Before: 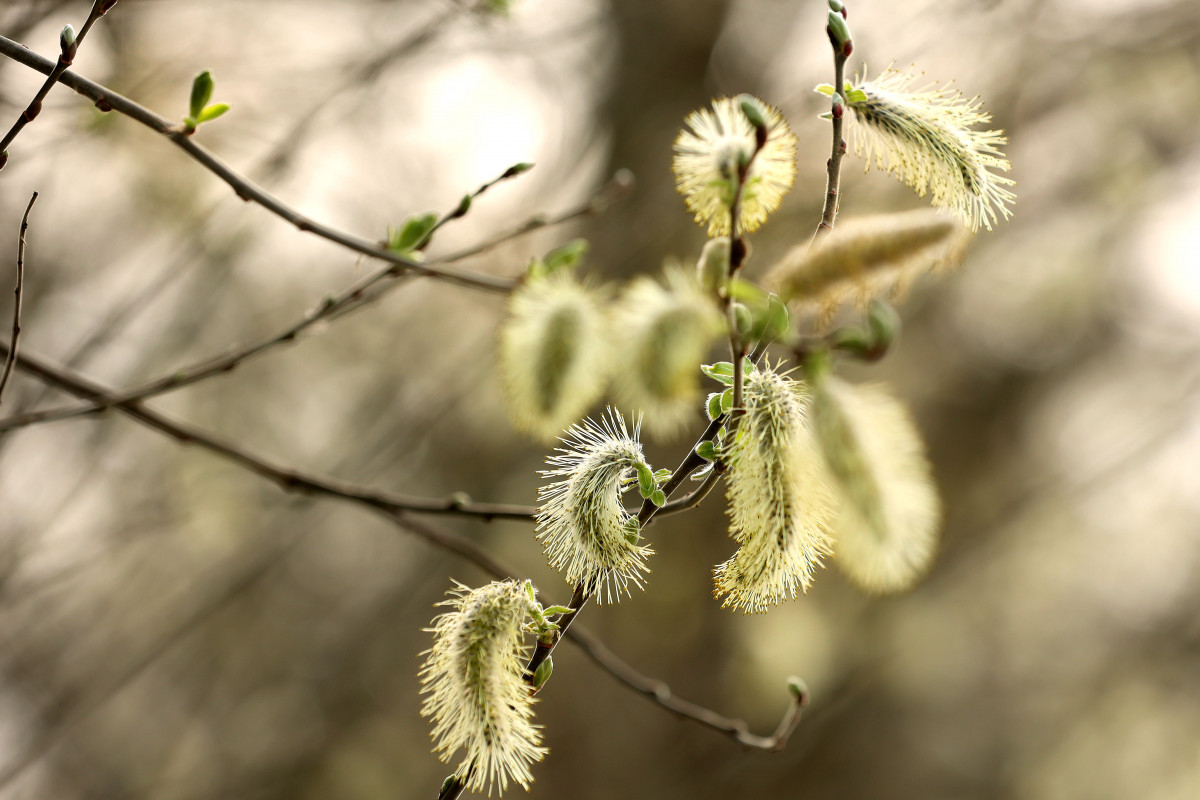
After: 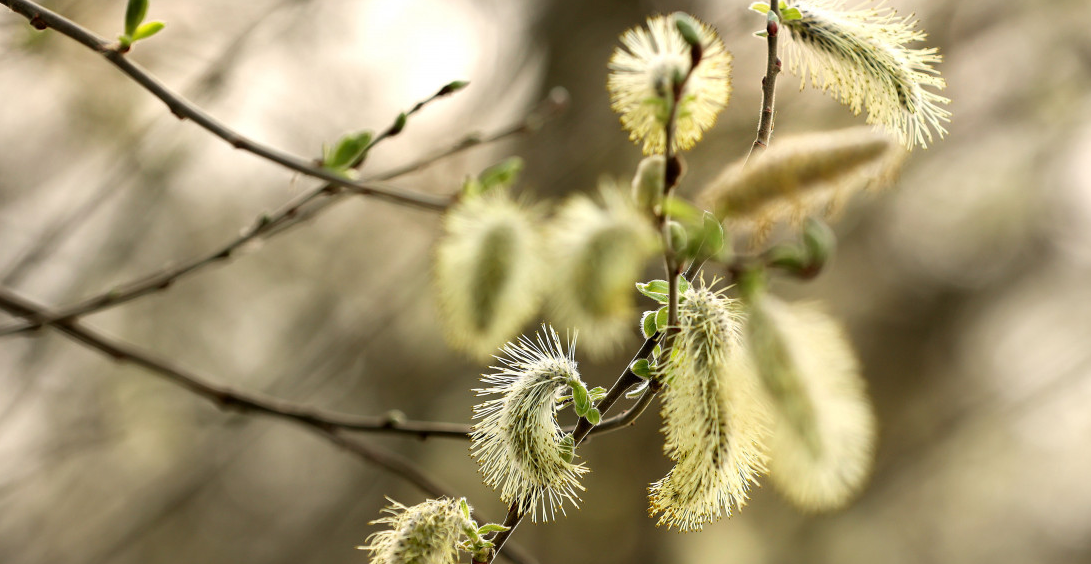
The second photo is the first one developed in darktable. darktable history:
crop: left 5.472%, top 10.358%, right 3.606%, bottom 19.125%
